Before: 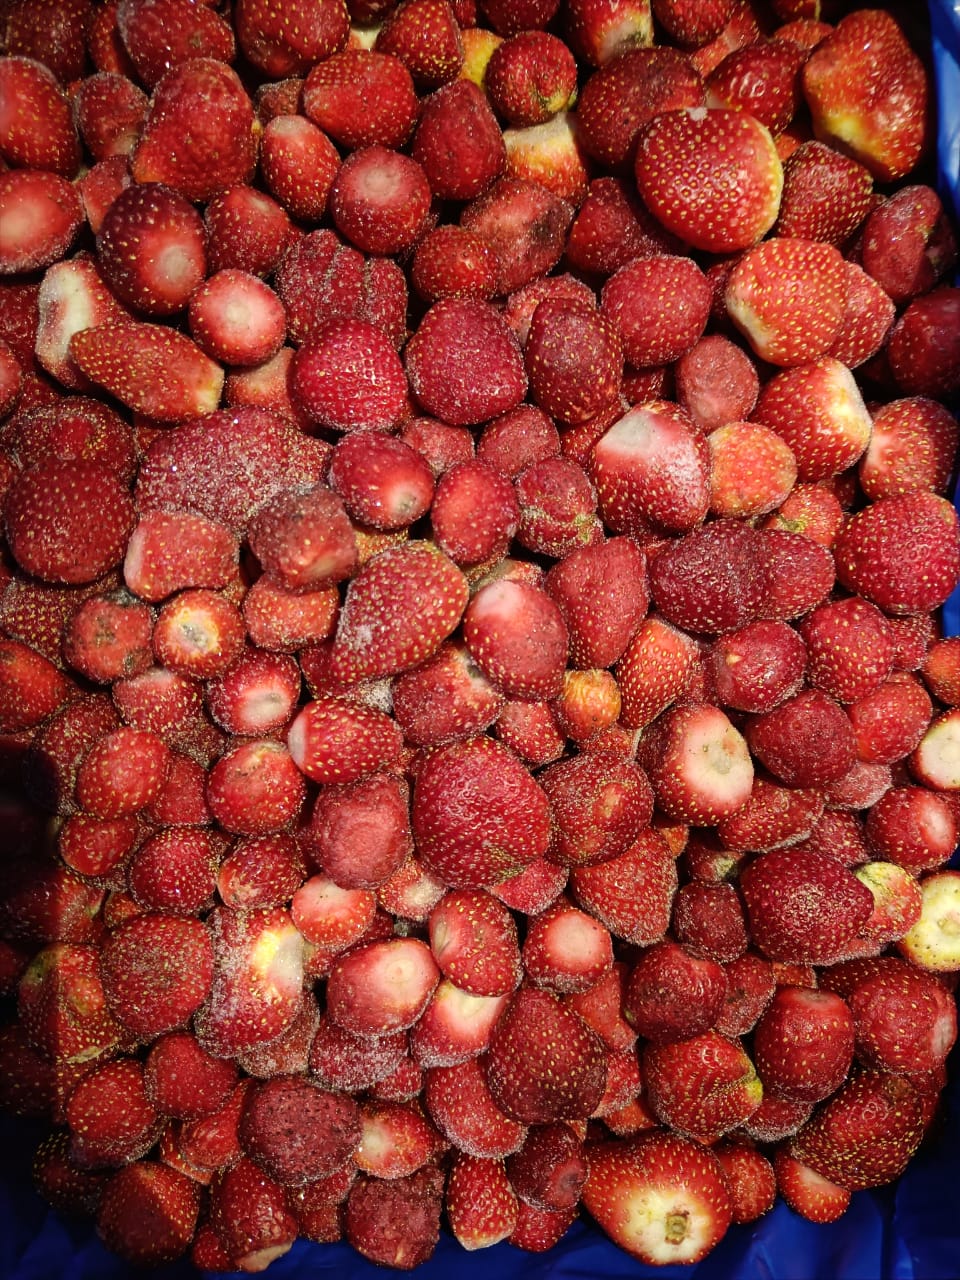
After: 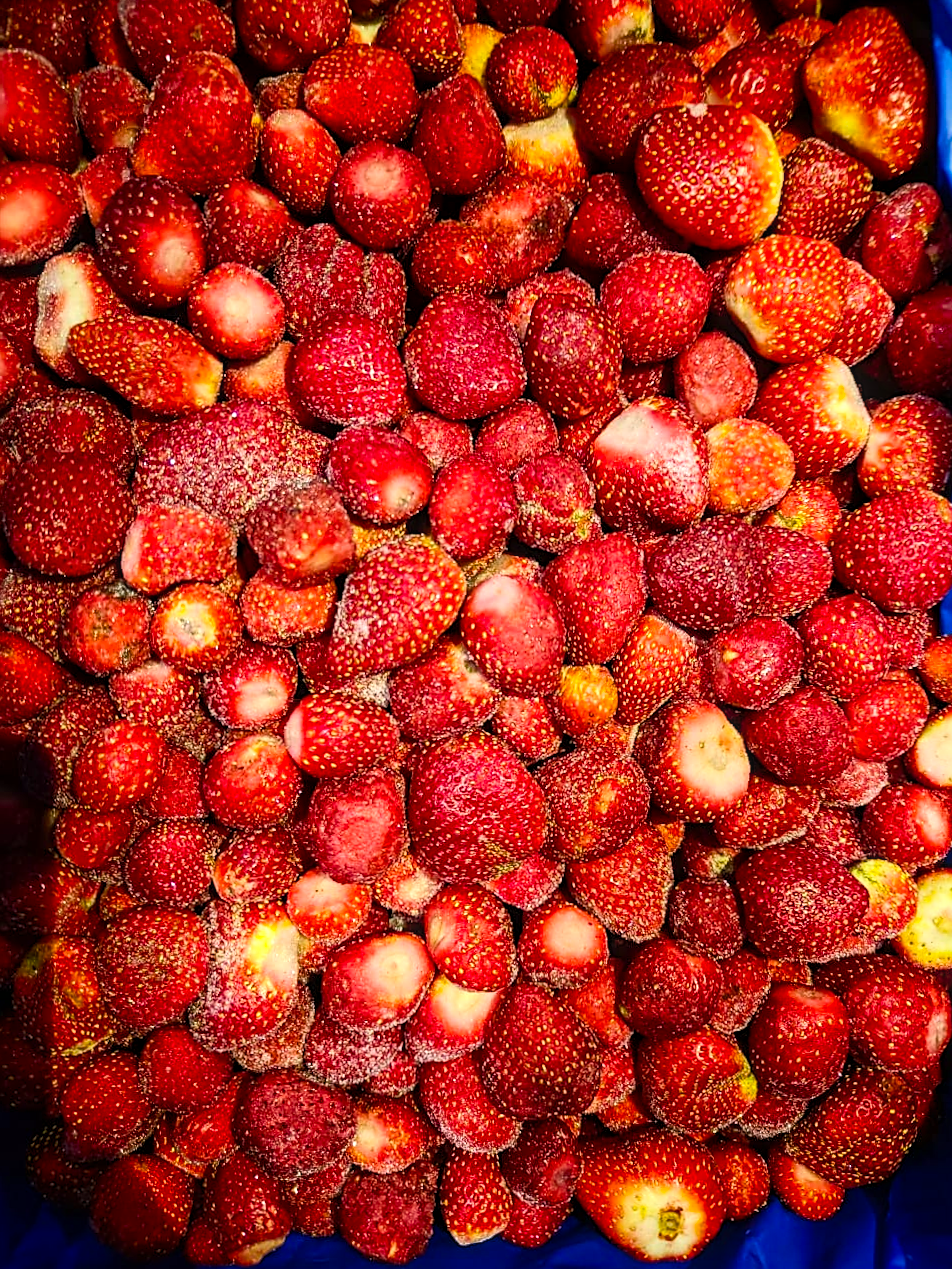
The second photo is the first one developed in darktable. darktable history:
crop and rotate: angle -0.343°
shadows and highlights: shadows -41.48, highlights 63.97, soften with gaussian
color balance rgb: shadows lift › chroma 0.953%, shadows lift › hue 111.19°, perceptual saturation grading › global saturation 29.459%
contrast brightness saturation: contrast 0.199, brightness 0.156, saturation 0.228
sharpen: on, module defaults
local contrast: on, module defaults
levels: mode automatic, levels [0, 0.492, 0.984]
